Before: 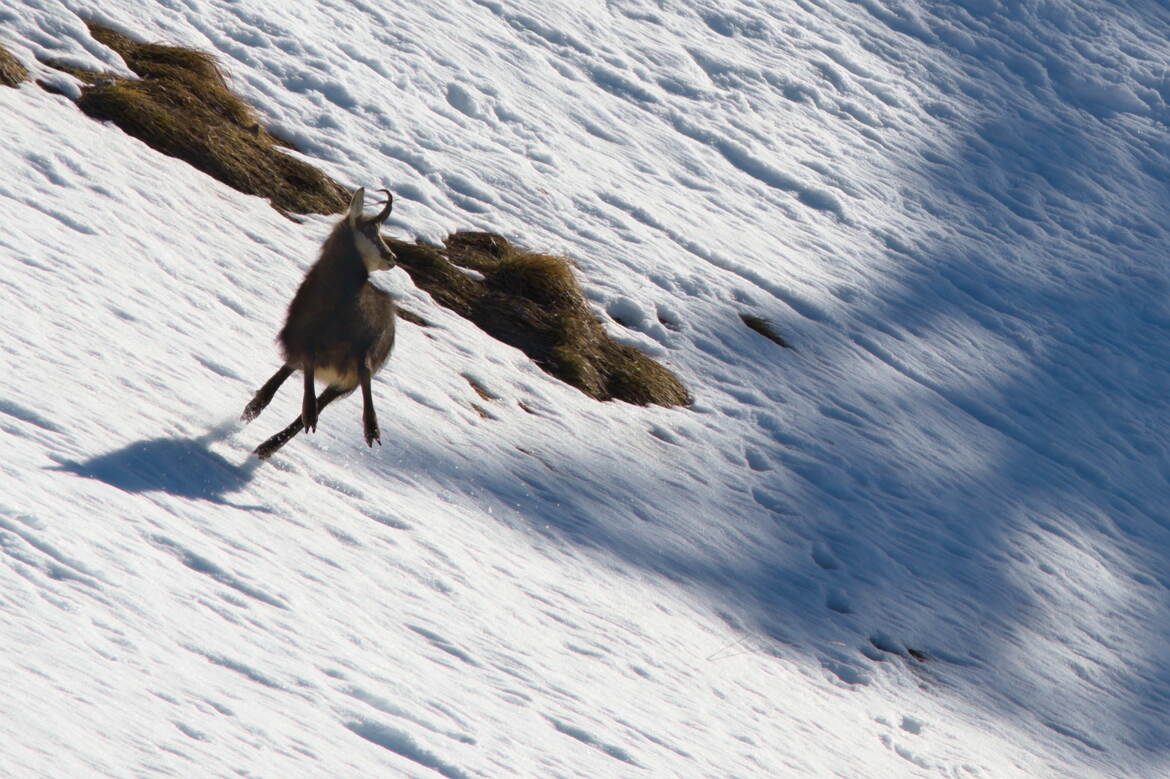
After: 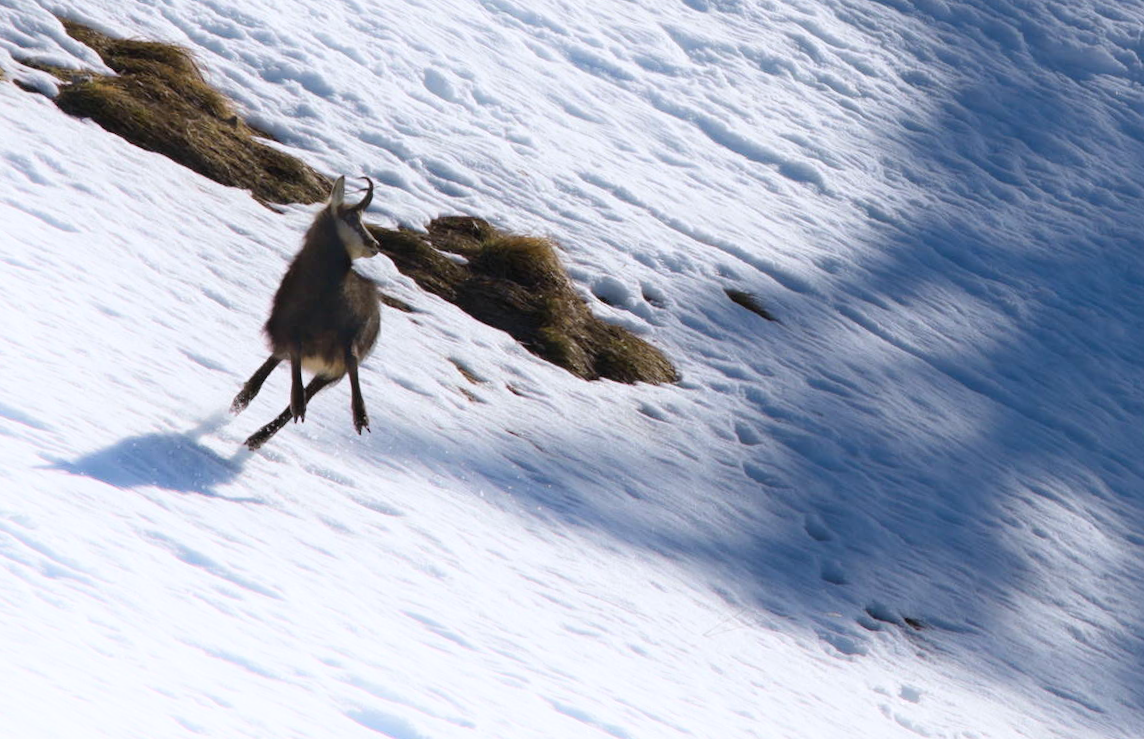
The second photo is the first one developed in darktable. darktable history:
shadows and highlights: shadows -40.15, highlights 62.88, soften with gaussian
white balance: red 0.984, blue 1.059
rotate and perspective: rotation -2°, crop left 0.022, crop right 0.978, crop top 0.049, crop bottom 0.951
